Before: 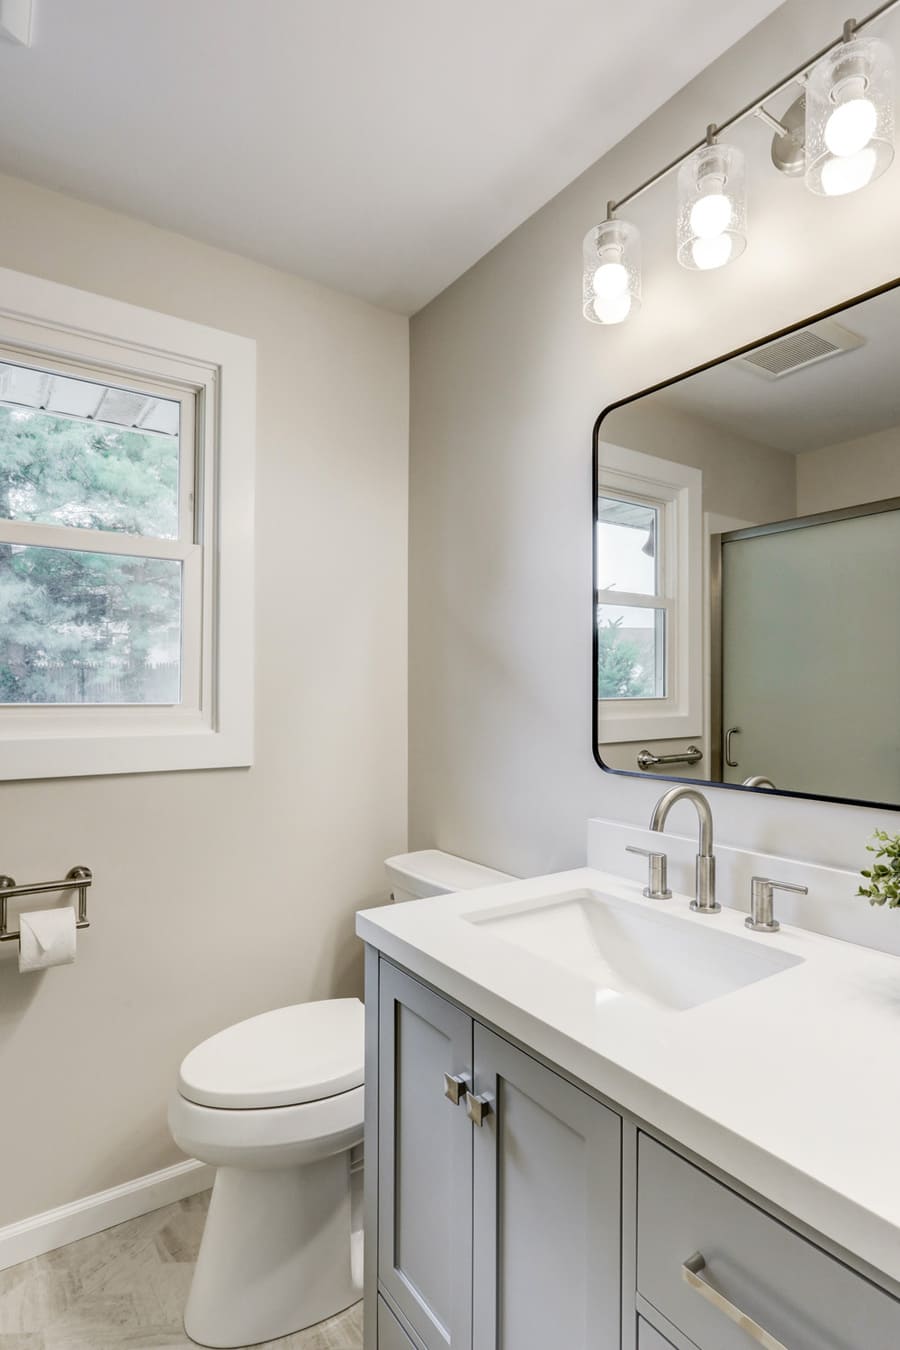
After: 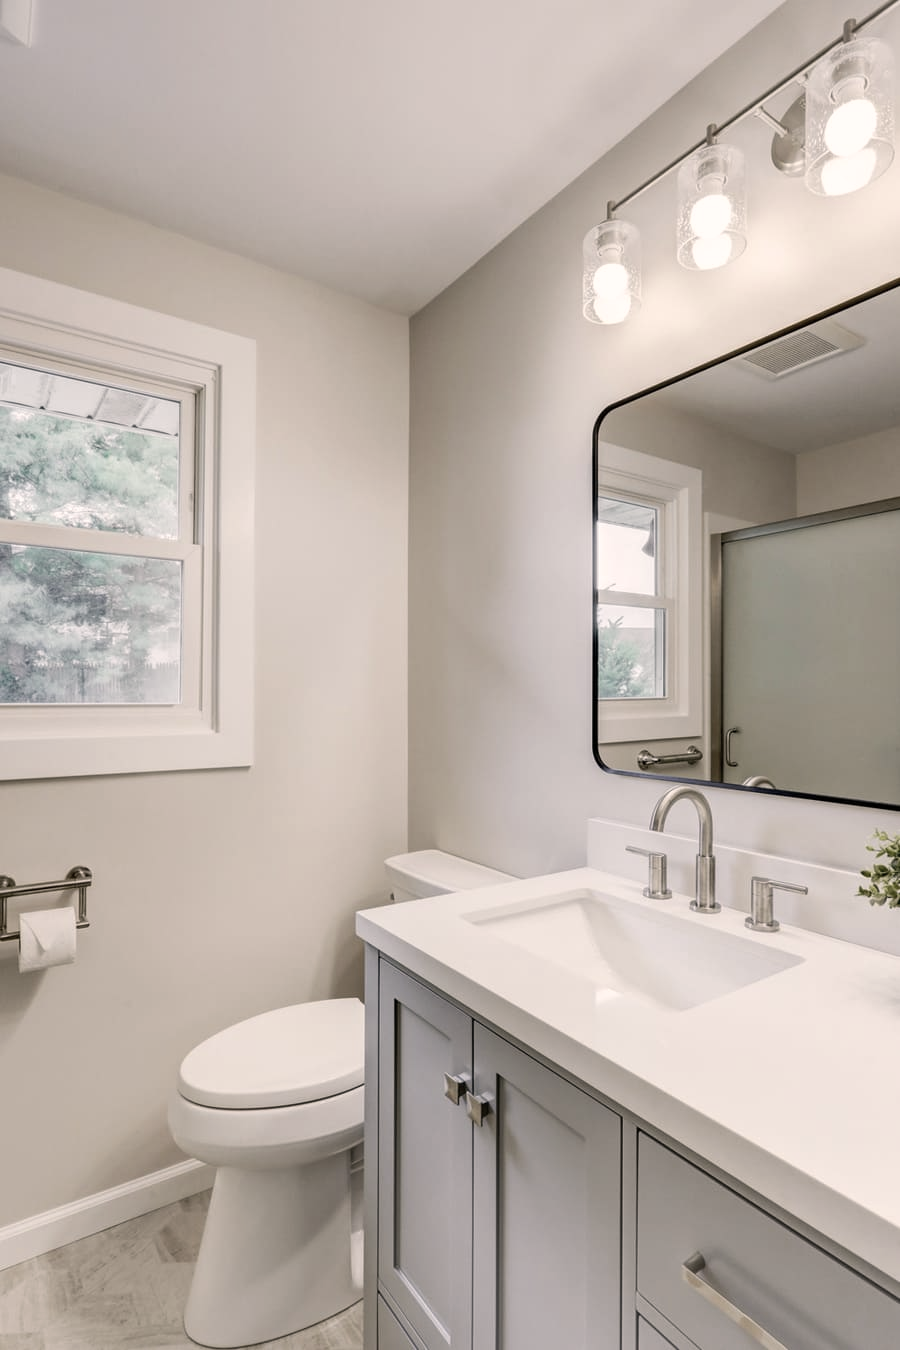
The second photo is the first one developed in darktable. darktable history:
color correction: highlights a* 5.54, highlights b* 5.18, saturation 0.682
